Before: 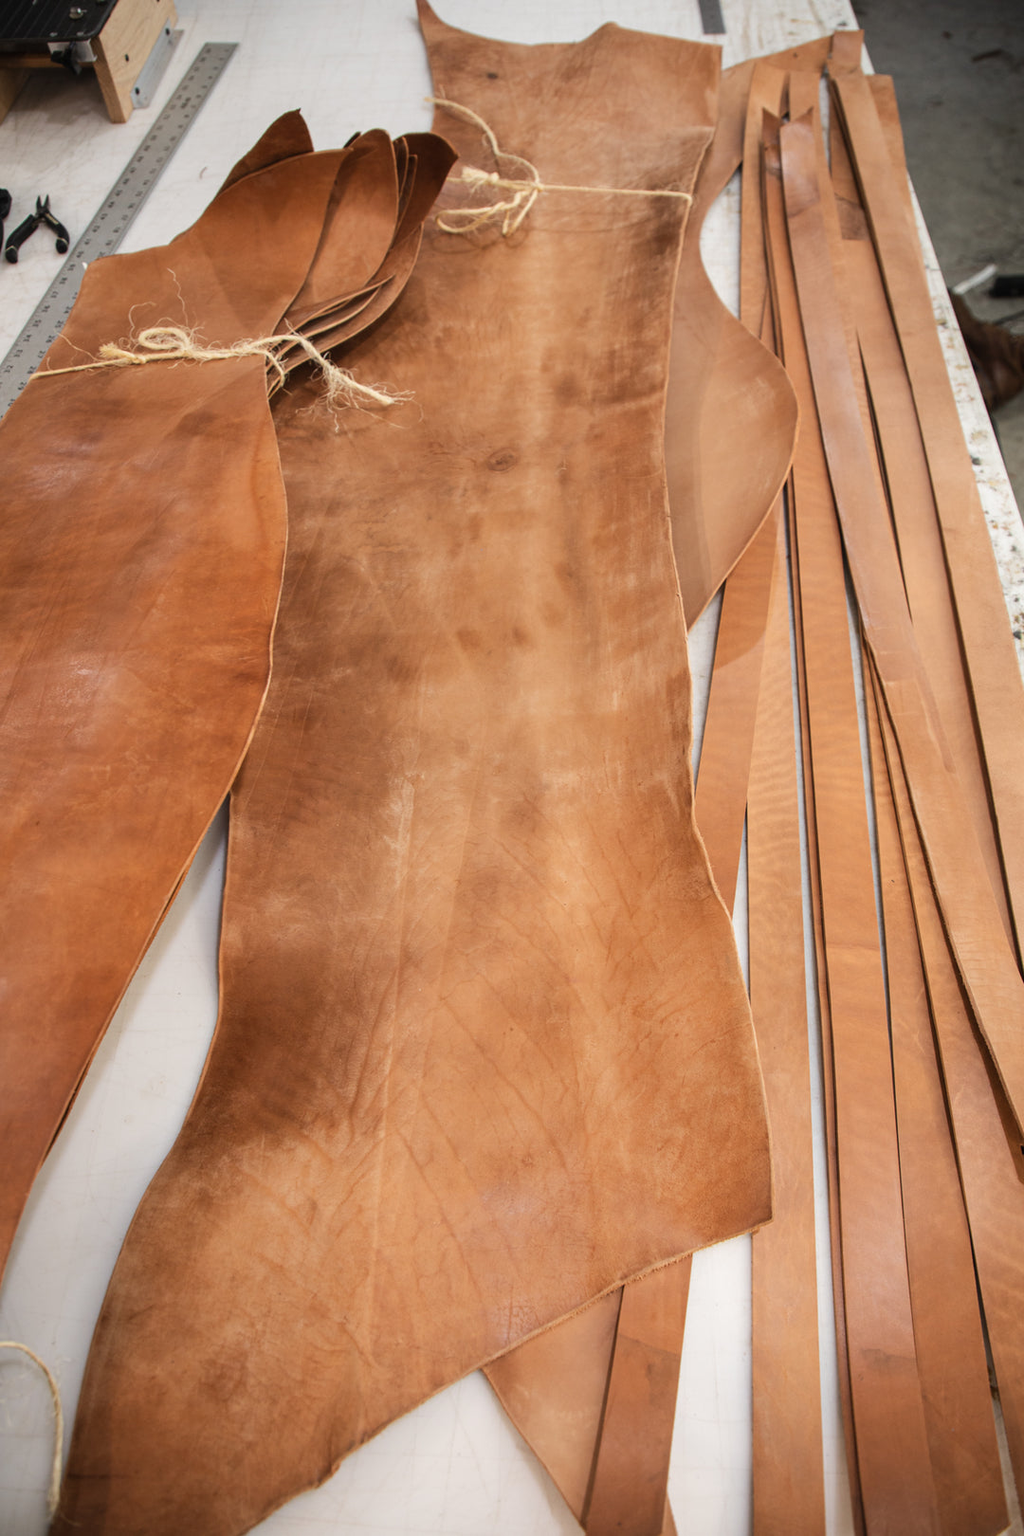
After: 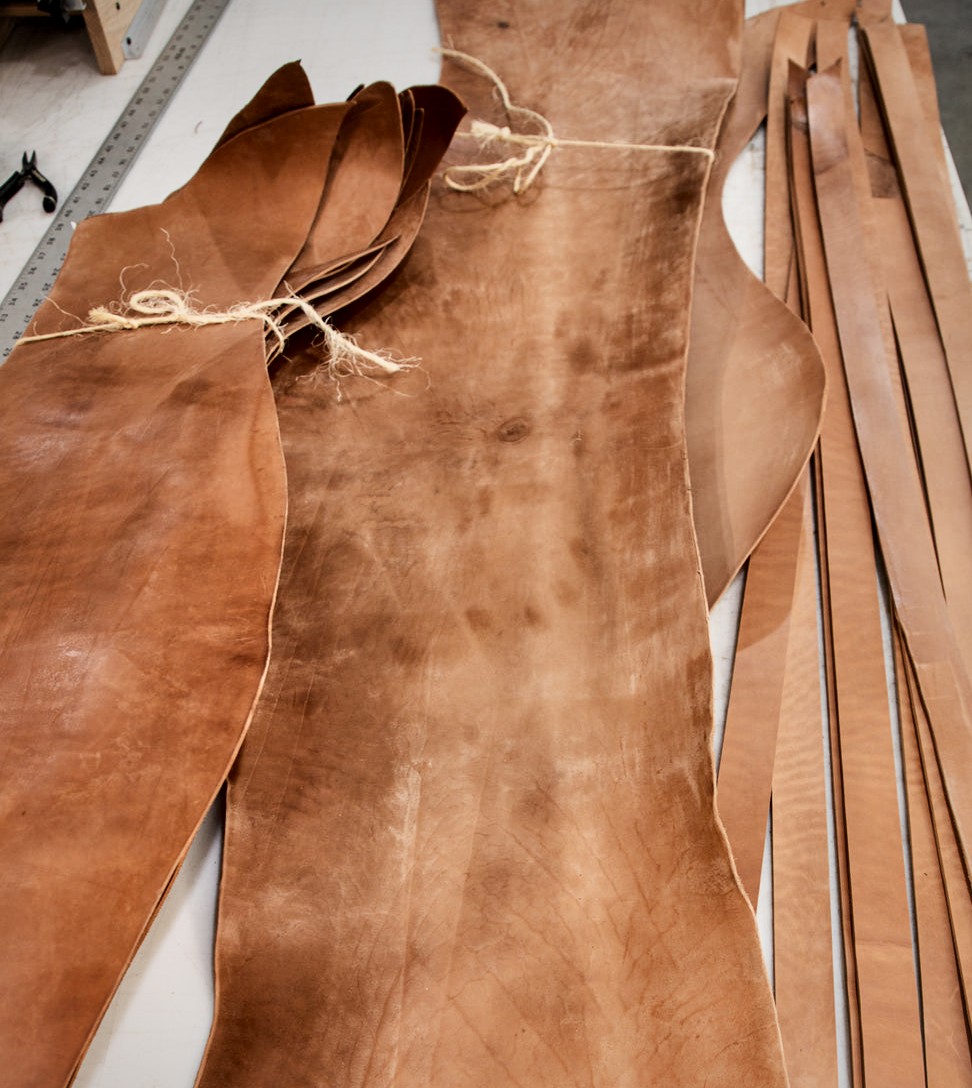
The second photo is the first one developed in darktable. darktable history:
local contrast: mode bilateral grid, contrast 70, coarseness 75, detail 180%, midtone range 0.2
filmic rgb: black relative exposure -16 EV, white relative exposure 6.92 EV, hardness 4.7
crop: left 1.509%, top 3.452%, right 7.696%, bottom 28.452%
